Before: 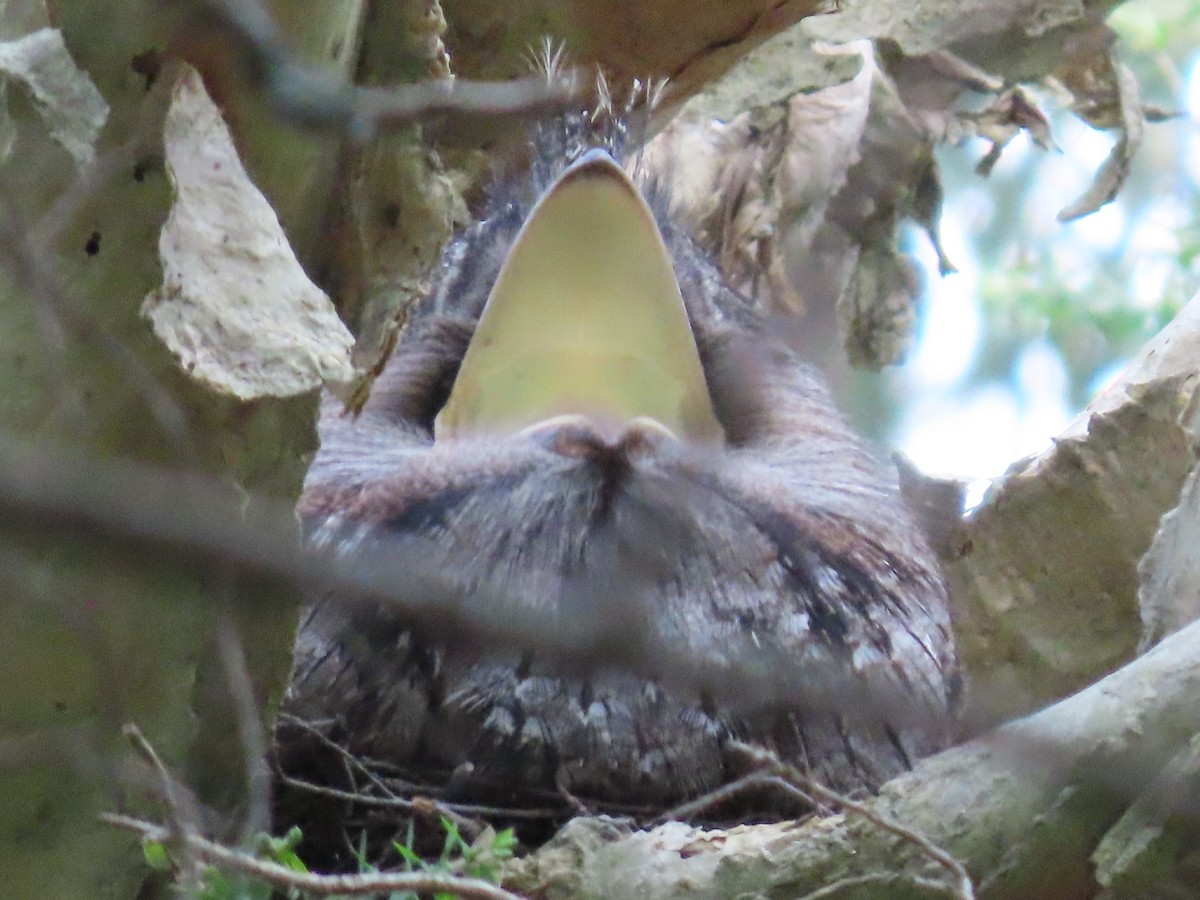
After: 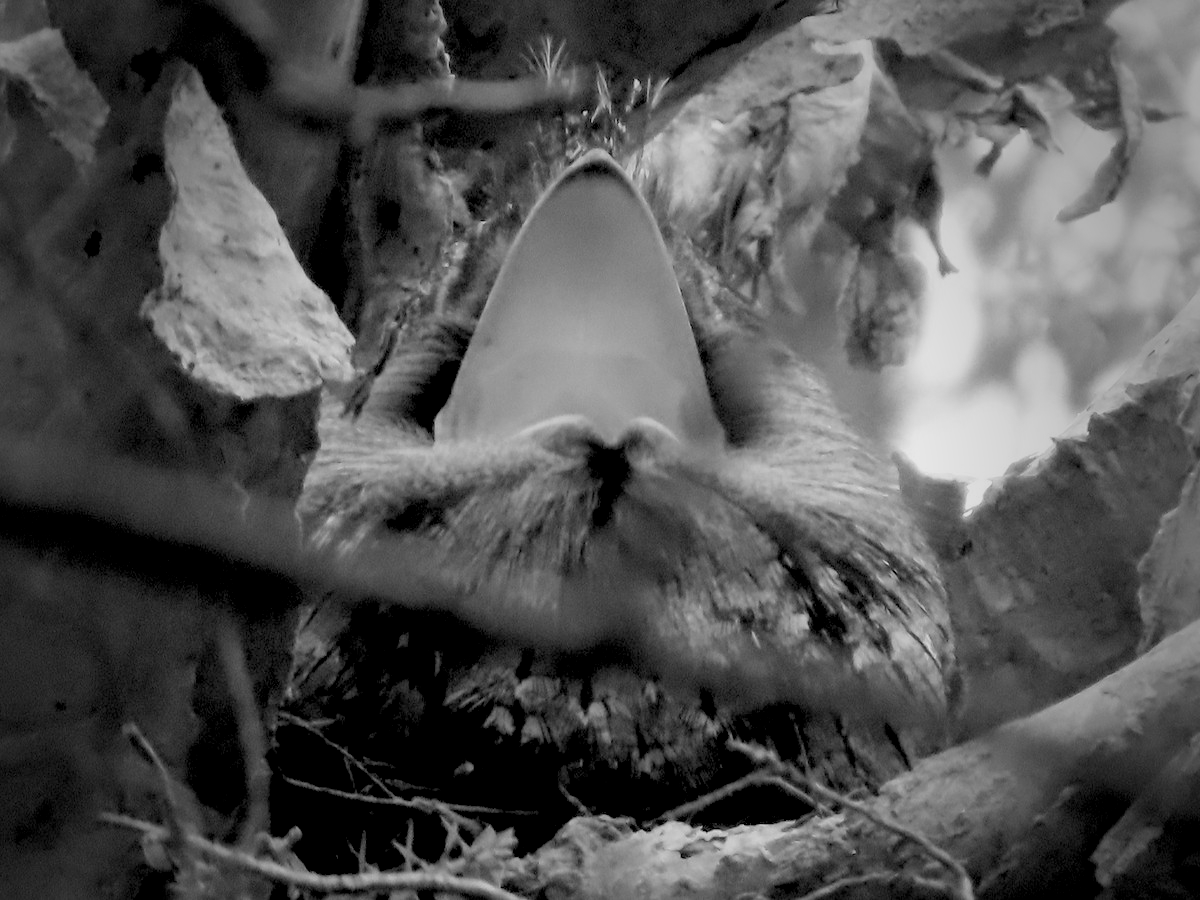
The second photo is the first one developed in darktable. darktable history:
vignetting: fall-off start 64.63%, center (-0.034, 0.148), width/height ratio 0.881
monochrome: a 32, b 64, size 2.3
exposure: black level correction 0.046, exposure -0.228 EV, compensate highlight preservation false
